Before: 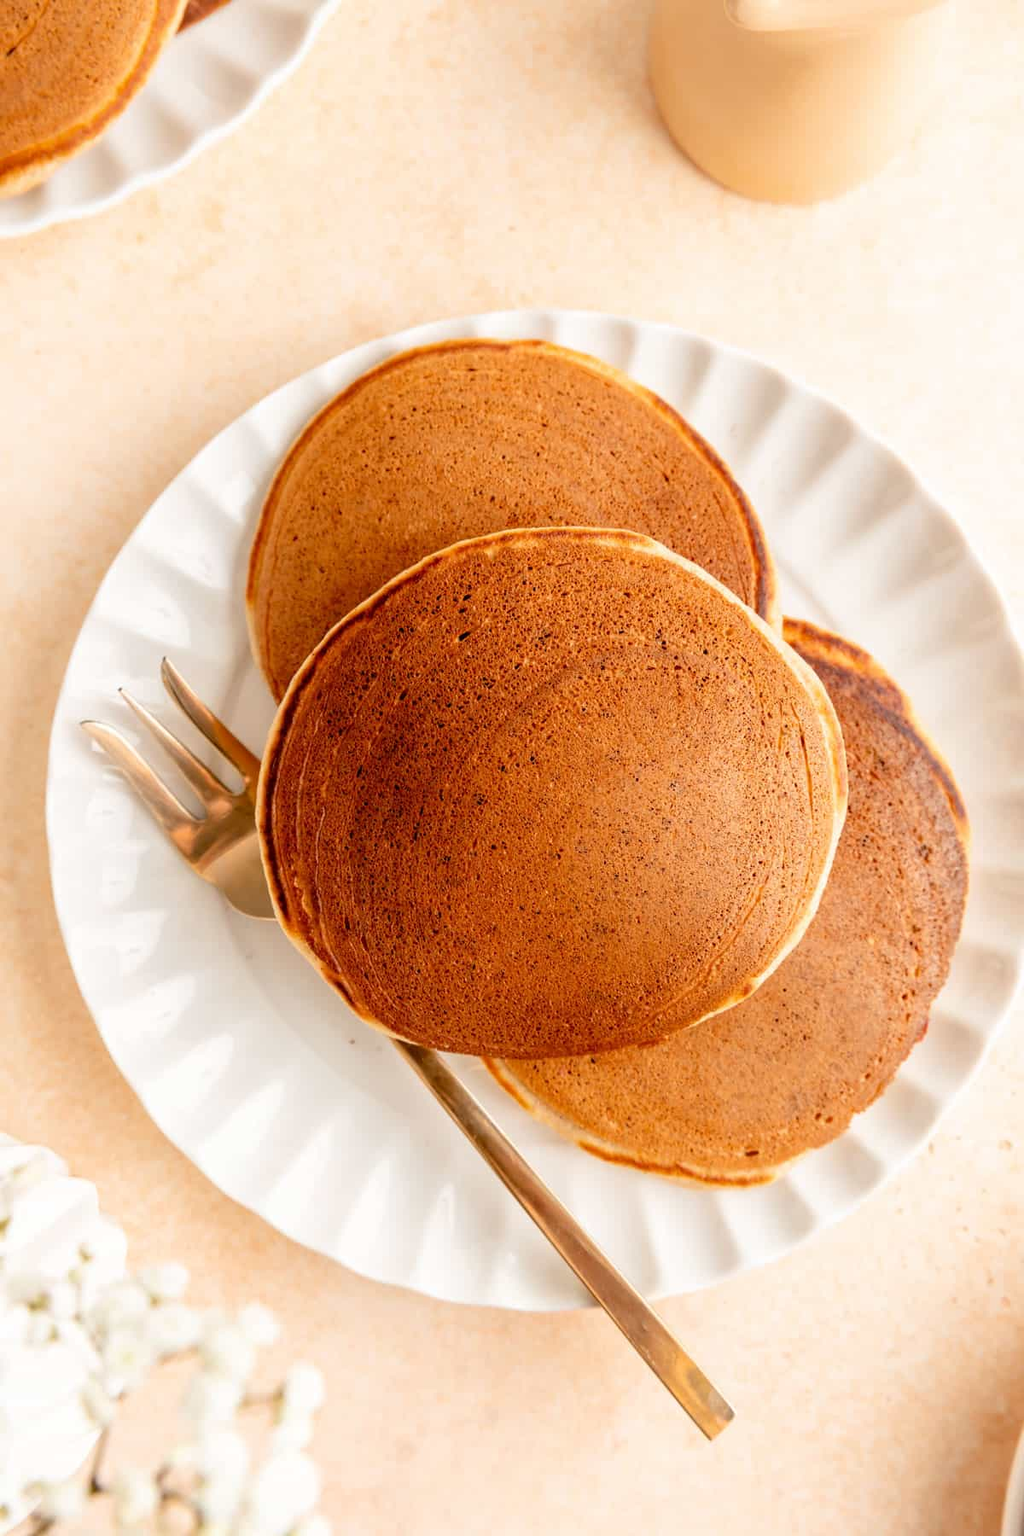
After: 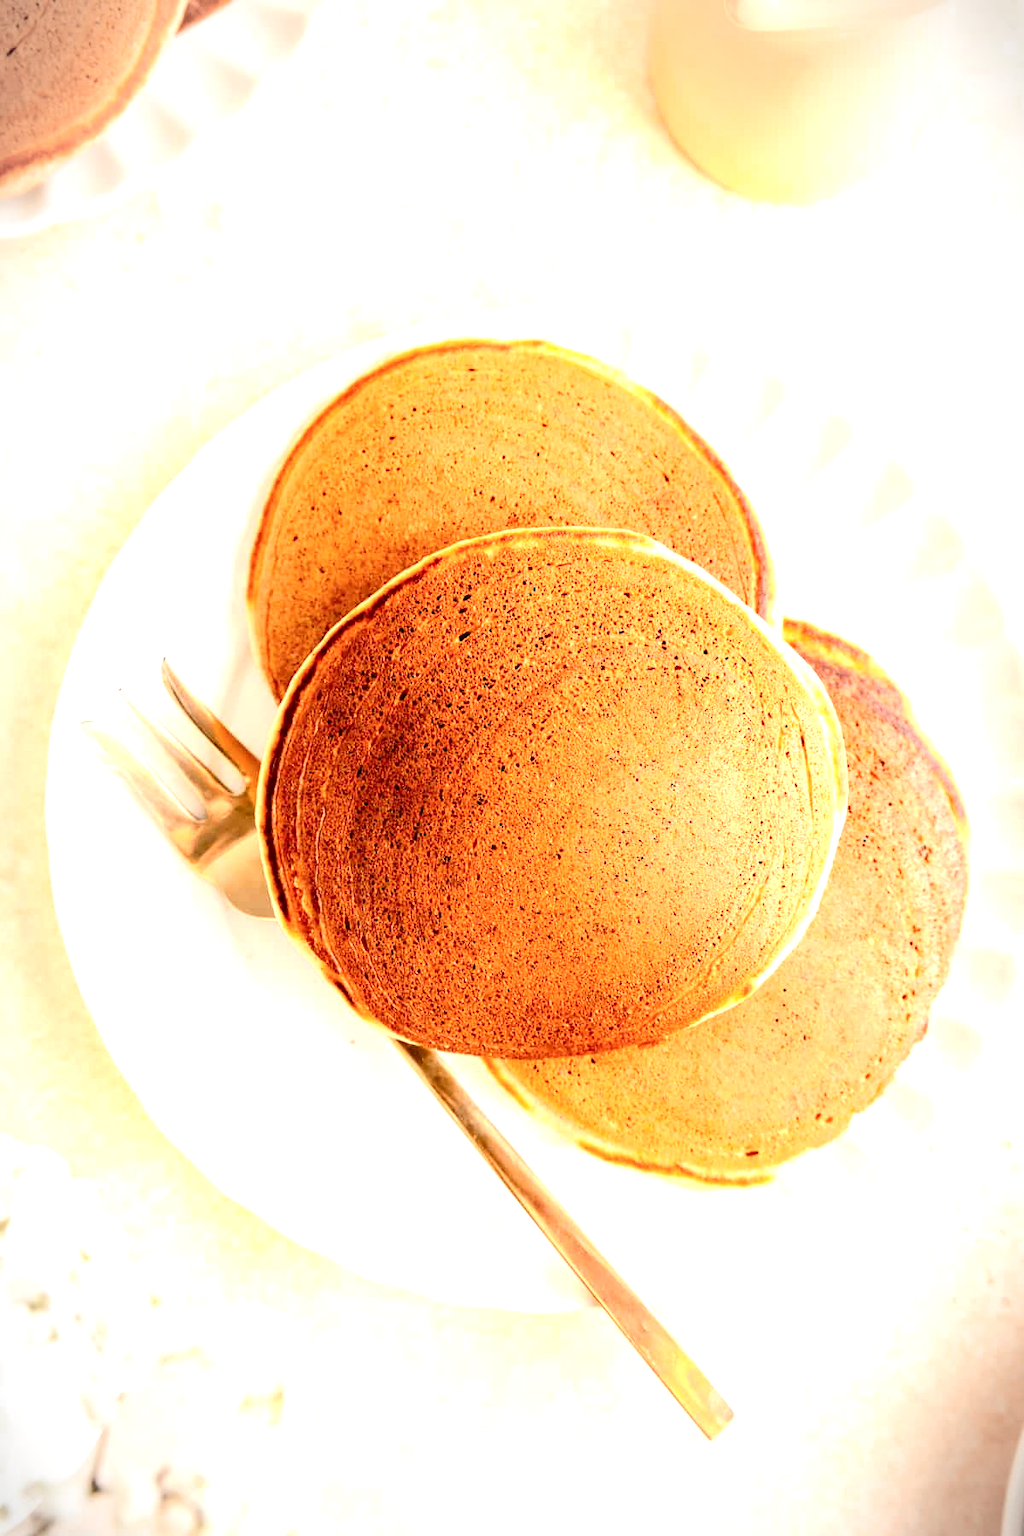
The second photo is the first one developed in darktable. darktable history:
exposure: black level correction 0, exposure 1.2 EV, compensate exposure bias true, compensate highlight preservation false
vignetting: fall-off start 87%, automatic ratio true
contrast brightness saturation: contrast 0.22
